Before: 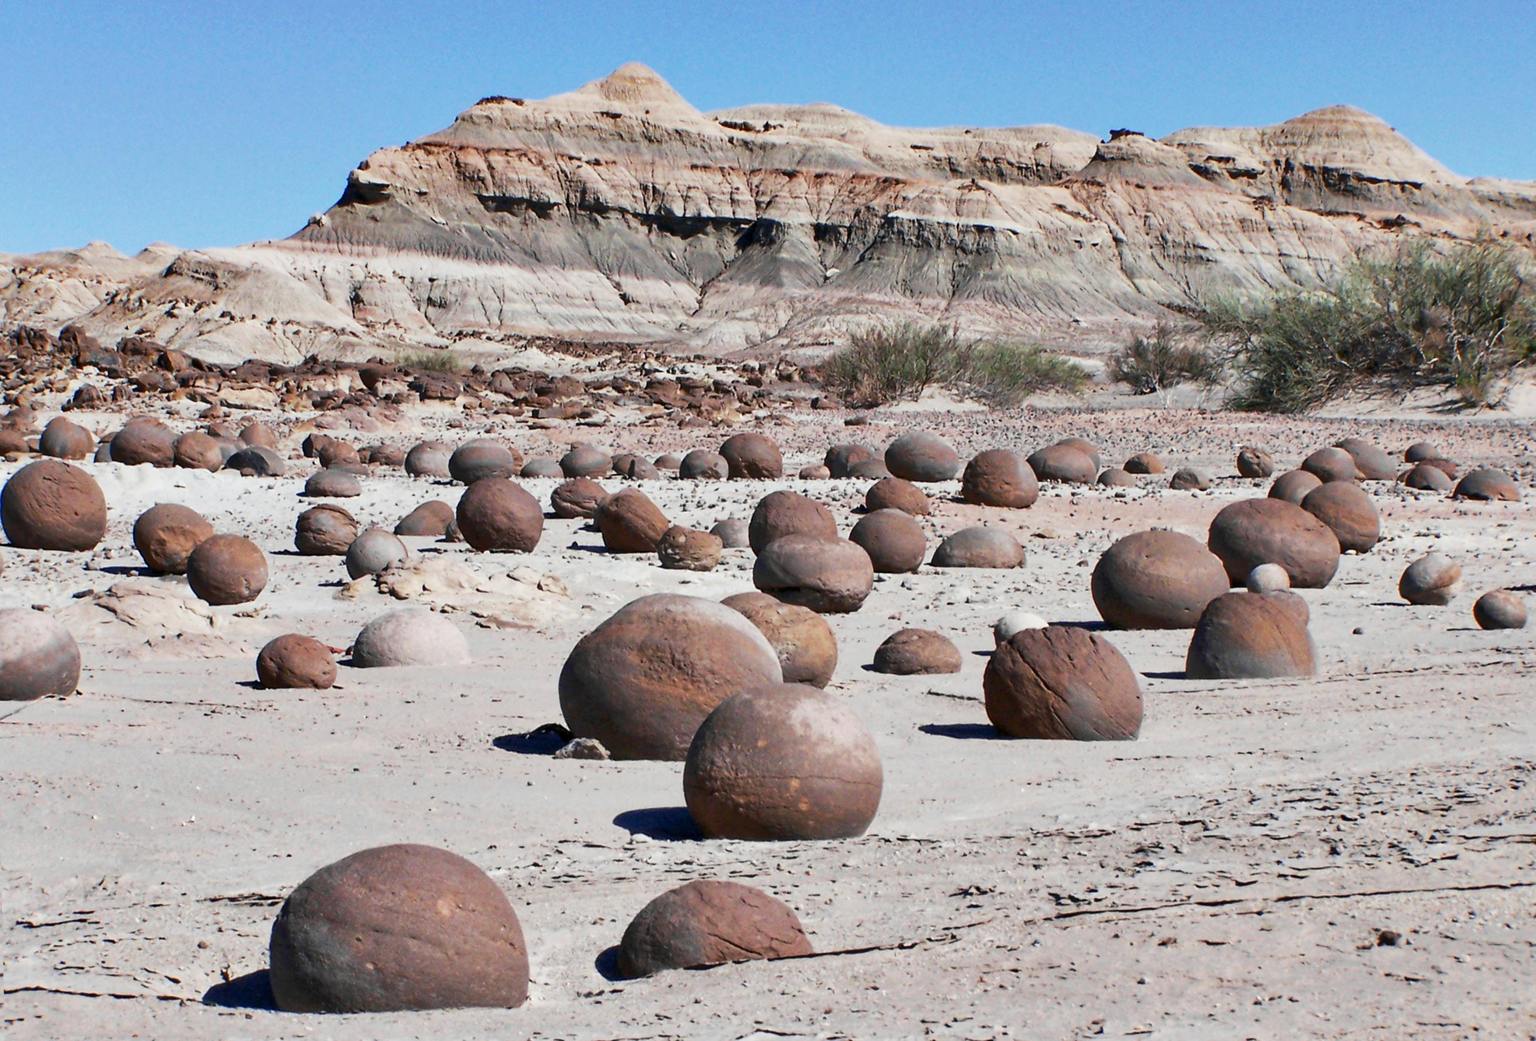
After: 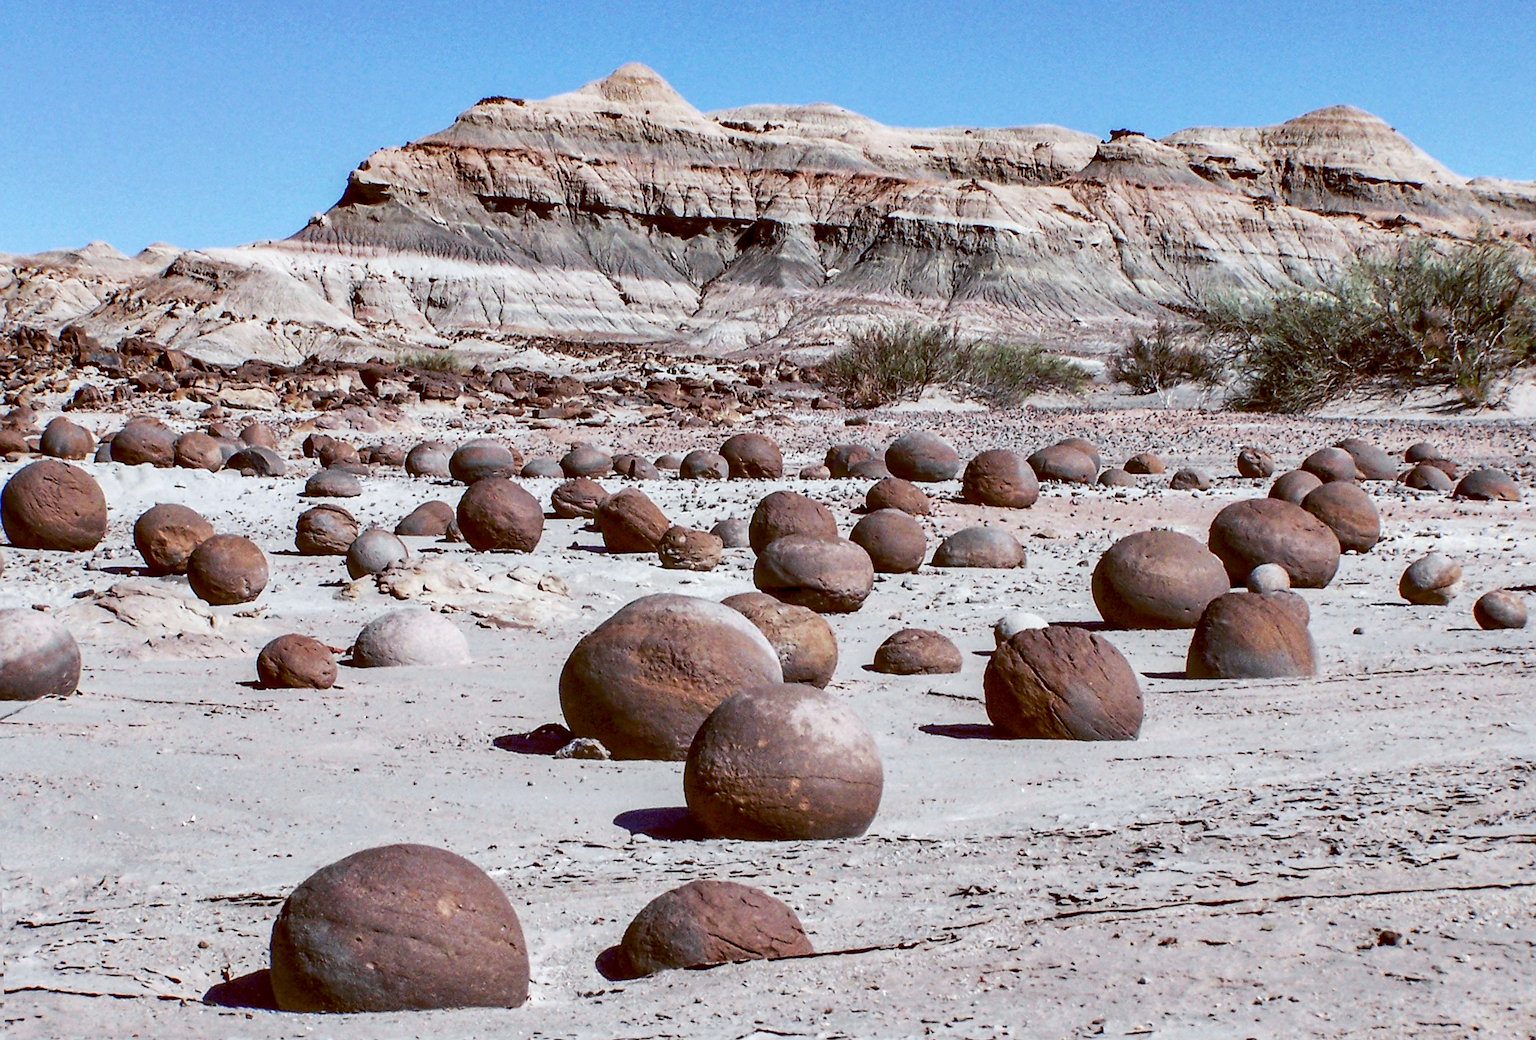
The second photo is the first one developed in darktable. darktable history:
sharpen: on, module defaults
local contrast: detail 142%
color balance: lift [1, 1.015, 1.004, 0.985], gamma [1, 0.958, 0.971, 1.042], gain [1, 0.956, 0.977, 1.044]
